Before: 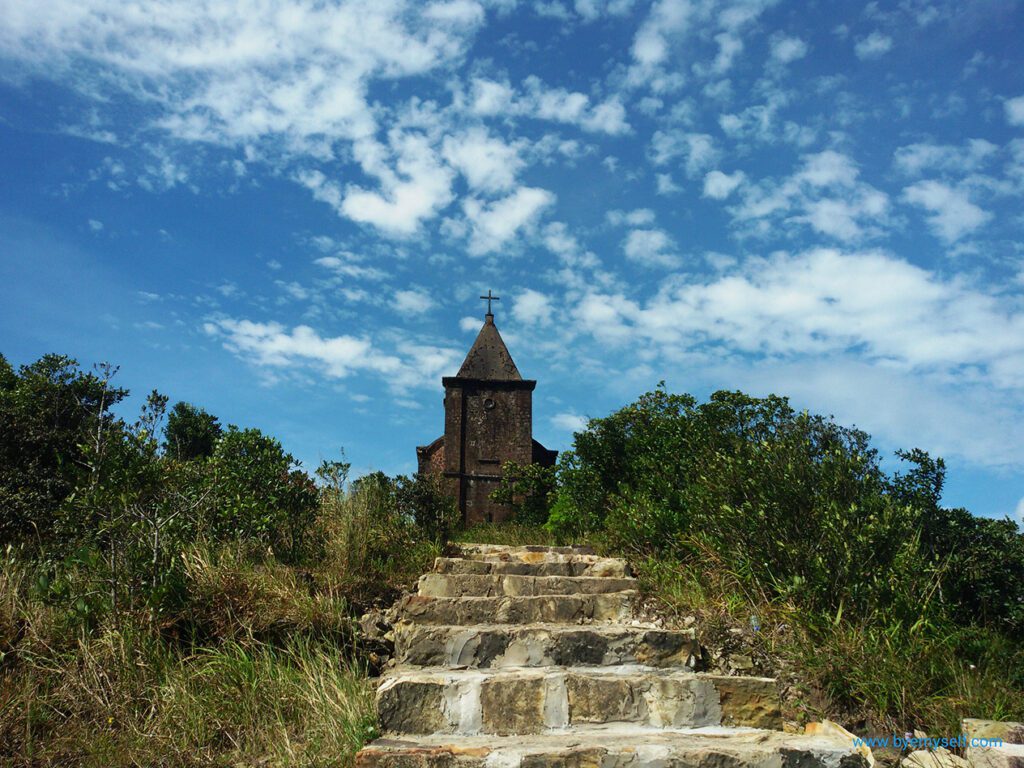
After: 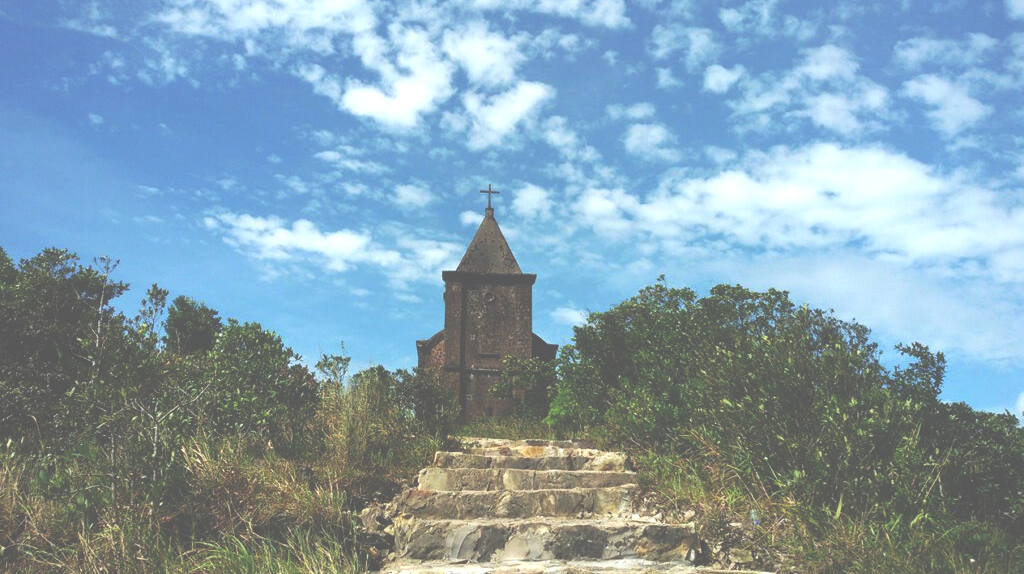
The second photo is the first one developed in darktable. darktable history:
crop: top 13.921%, bottom 11.254%
exposure: black level correction -0.073, exposure 0.501 EV, compensate exposure bias true, compensate highlight preservation false
